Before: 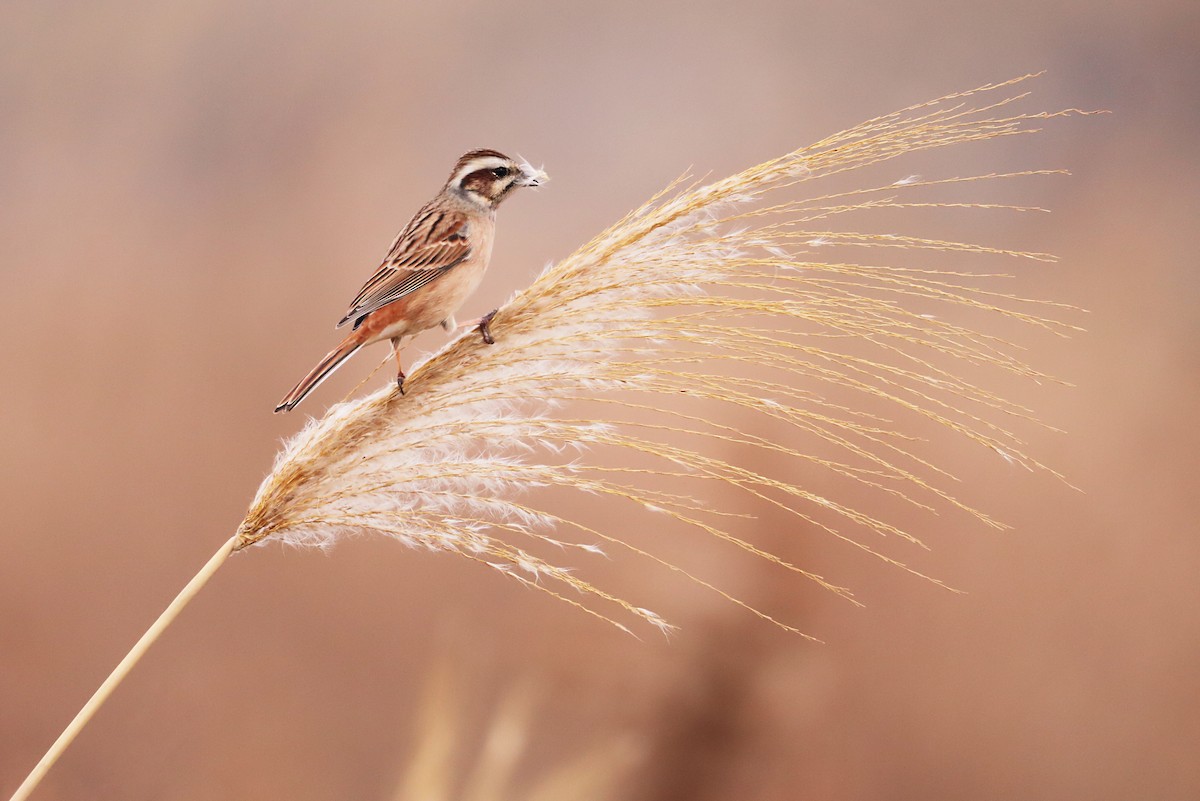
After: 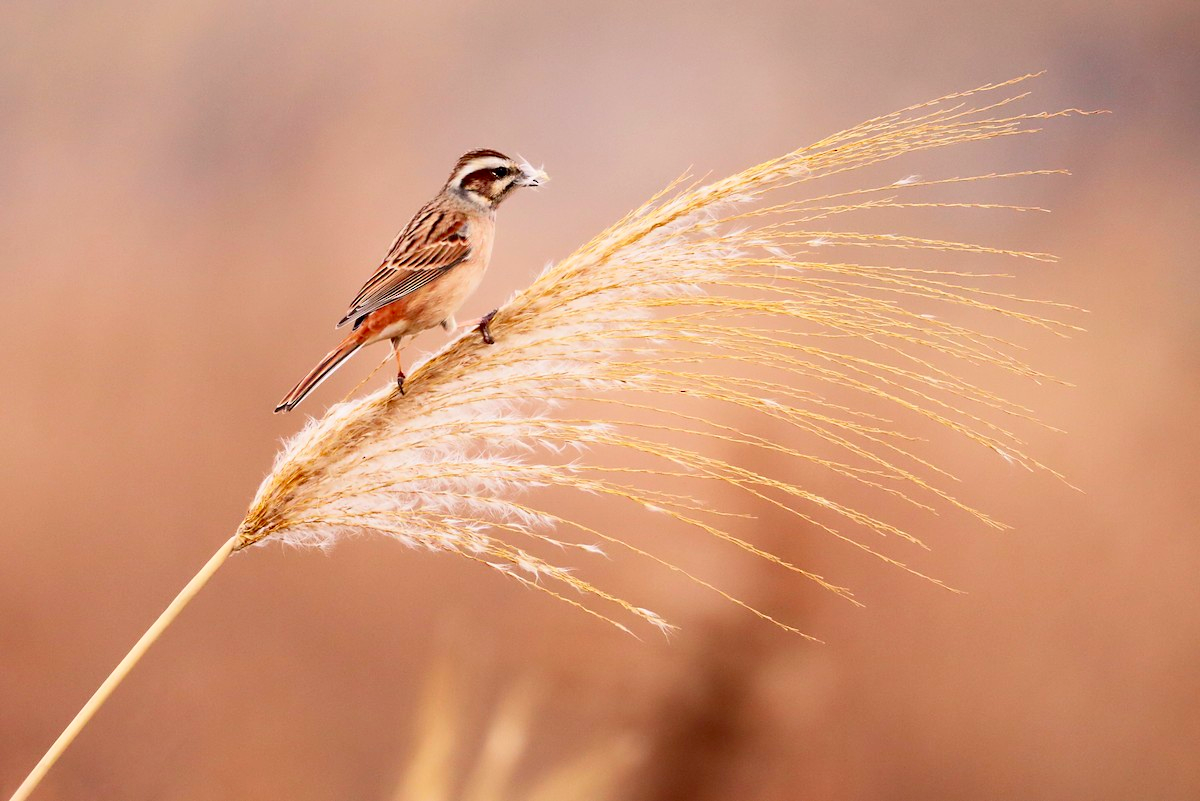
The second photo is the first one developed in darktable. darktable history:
exposure: black level correction 0.013, compensate exposure bias true, compensate highlight preservation false
contrast brightness saturation: contrast 0.164, saturation 0.311
